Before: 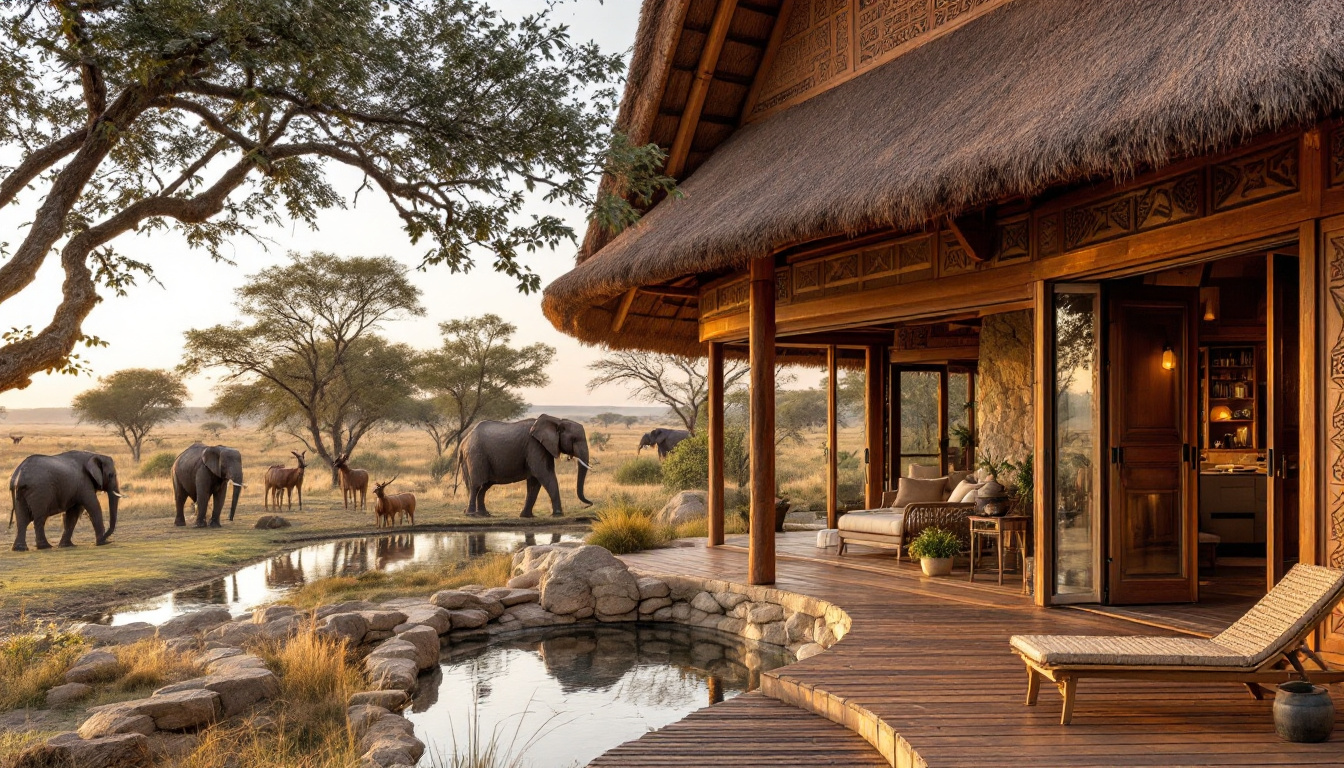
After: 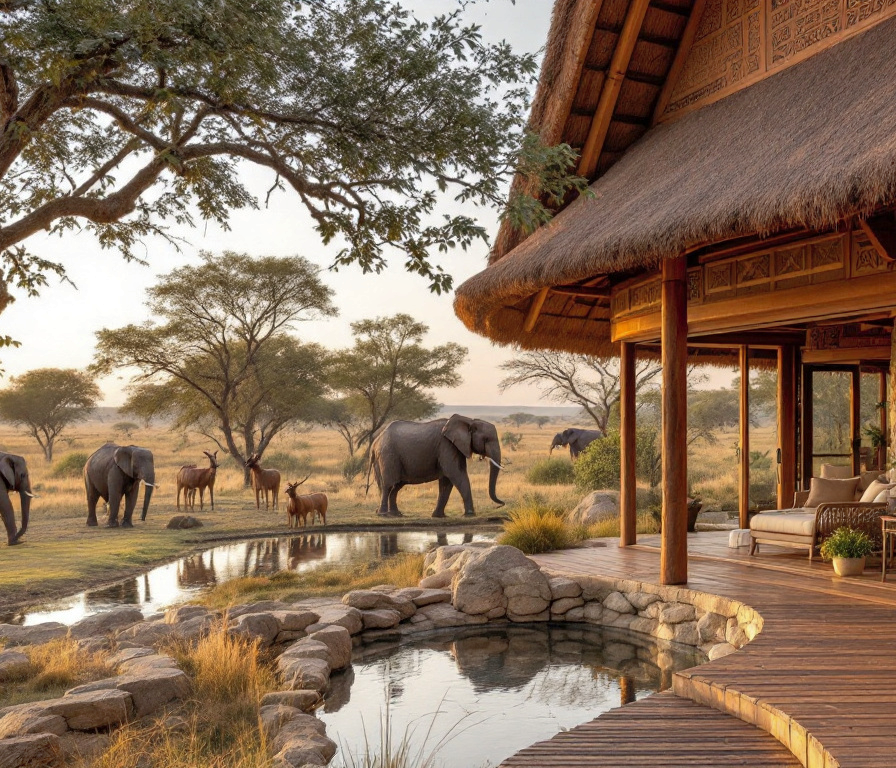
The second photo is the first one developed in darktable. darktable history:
crop and rotate: left 6.617%, right 26.717%
shadows and highlights: on, module defaults
